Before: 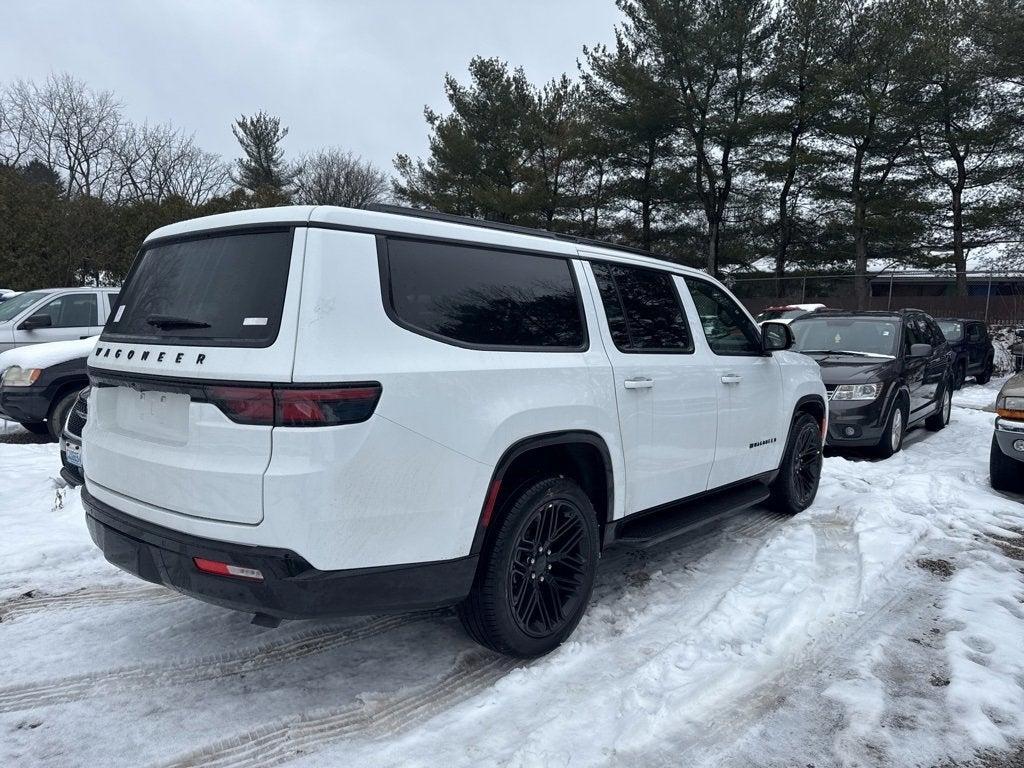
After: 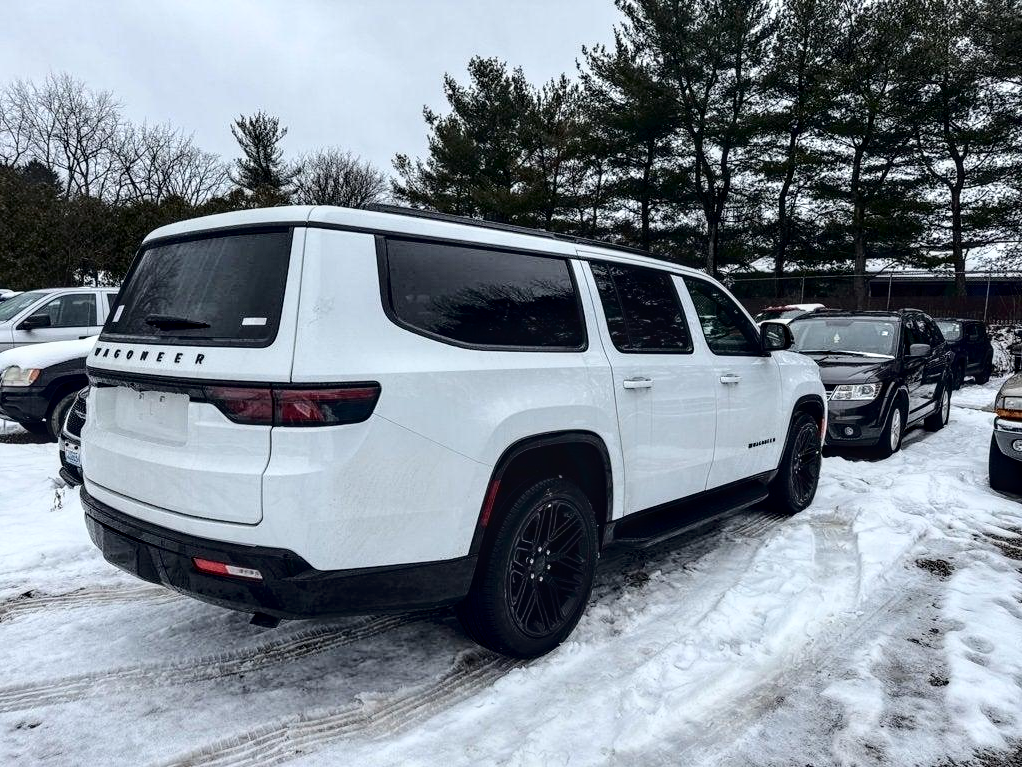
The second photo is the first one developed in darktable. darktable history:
crop: left 0.157%
local contrast: highlights 39%, shadows 60%, detail 138%, midtone range 0.515
tone curve: curves: ch0 [(0, 0) (0.003, 0.003) (0.011, 0.005) (0.025, 0.008) (0.044, 0.012) (0.069, 0.02) (0.1, 0.031) (0.136, 0.047) (0.177, 0.088) (0.224, 0.141) (0.277, 0.222) (0.335, 0.32) (0.399, 0.422) (0.468, 0.523) (0.543, 0.623) (0.623, 0.716) (0.709, 0.796) (0.801, 0.878) (0.898, 0.957) (1, 1)], color space Lab, independent channels, preserve colors none
